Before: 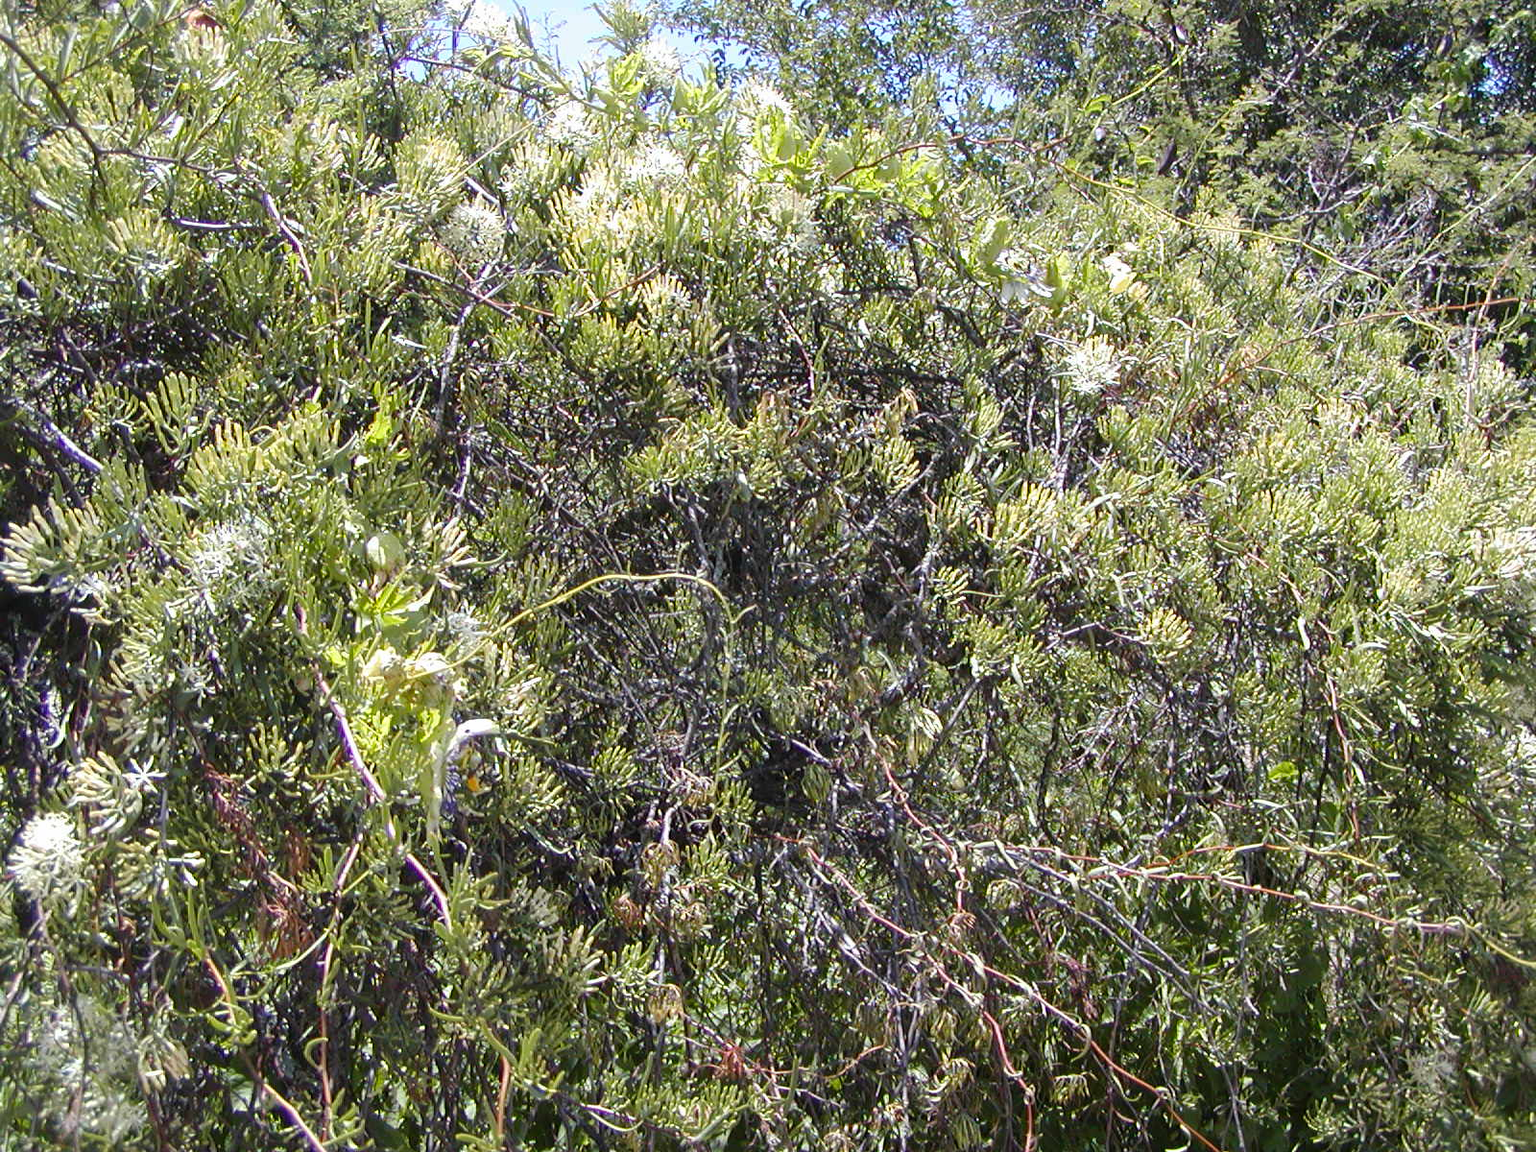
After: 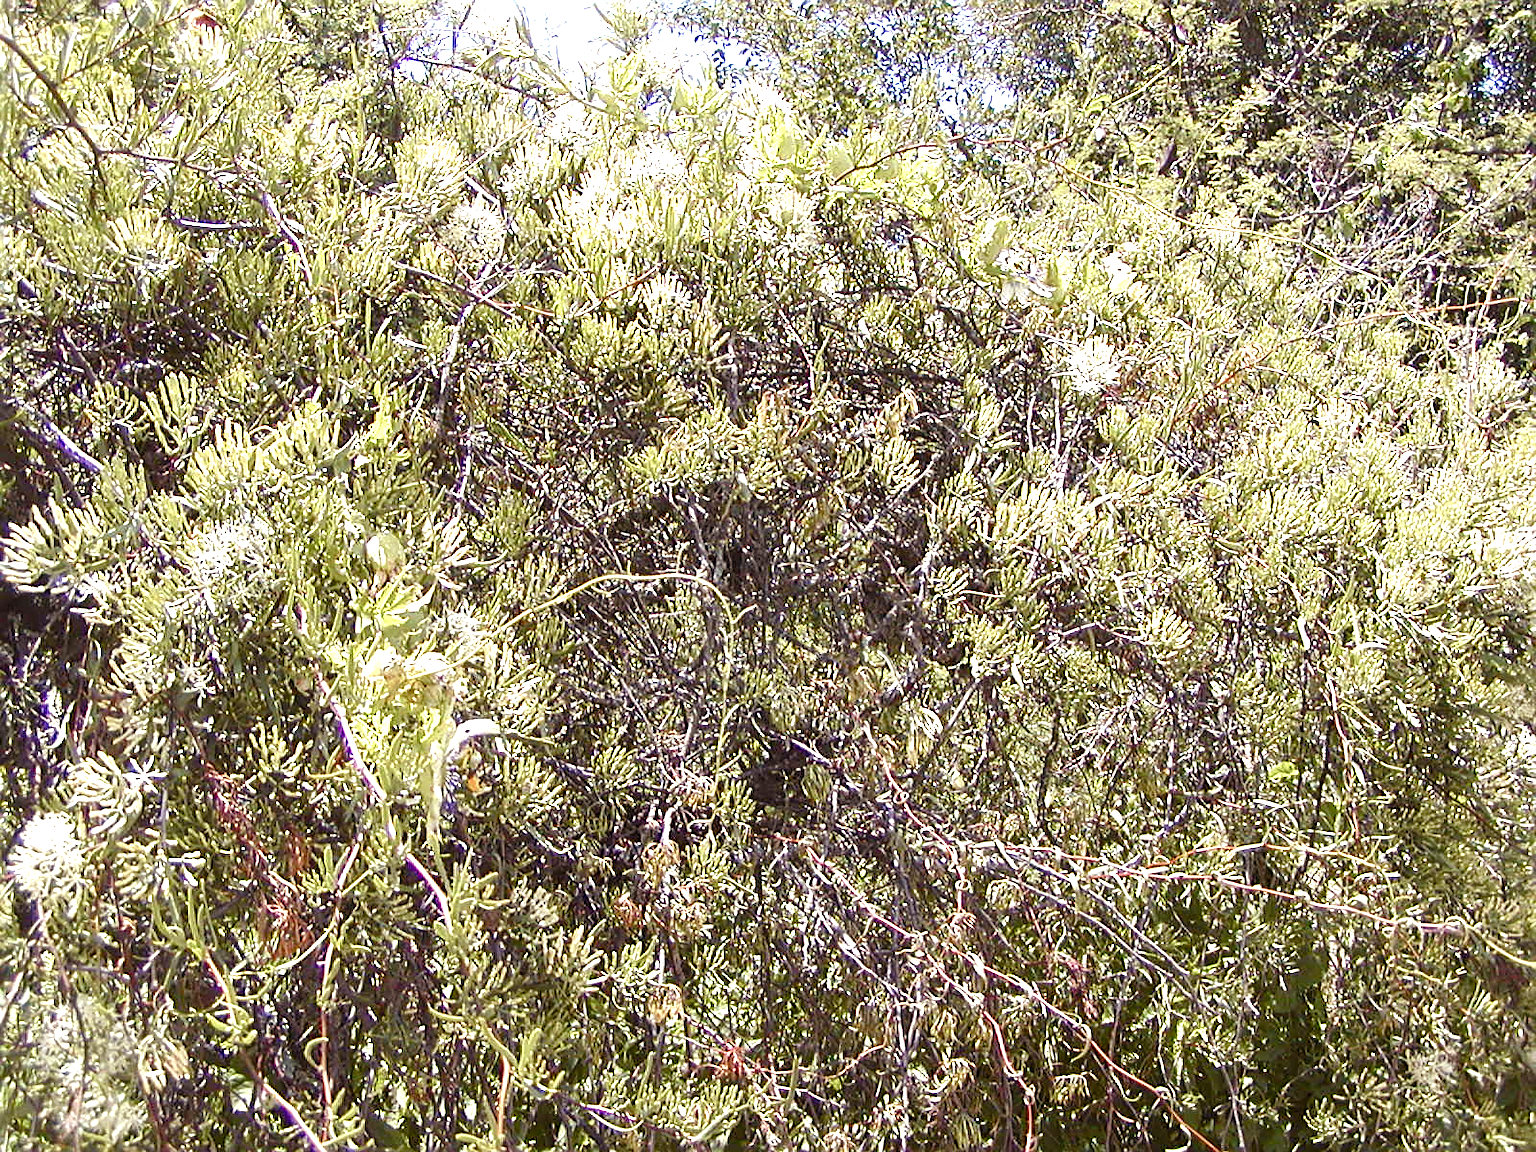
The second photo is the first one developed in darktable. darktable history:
sharpen: on, module defaults
exposure: exposure 0.925 EV, compensate exposure bias true, compensate highlight preservation false
color balance rgb: power › chroma 1.561%, power › hue 26.81°, highlights gain › chroma 3.029%, highlights gain › hue 78.07°, perceptual saturation grading › global saturation -0.046%, perceptual saturation grading › highlights -30.839%, perceptual saturation grading › shadows 19.315%
